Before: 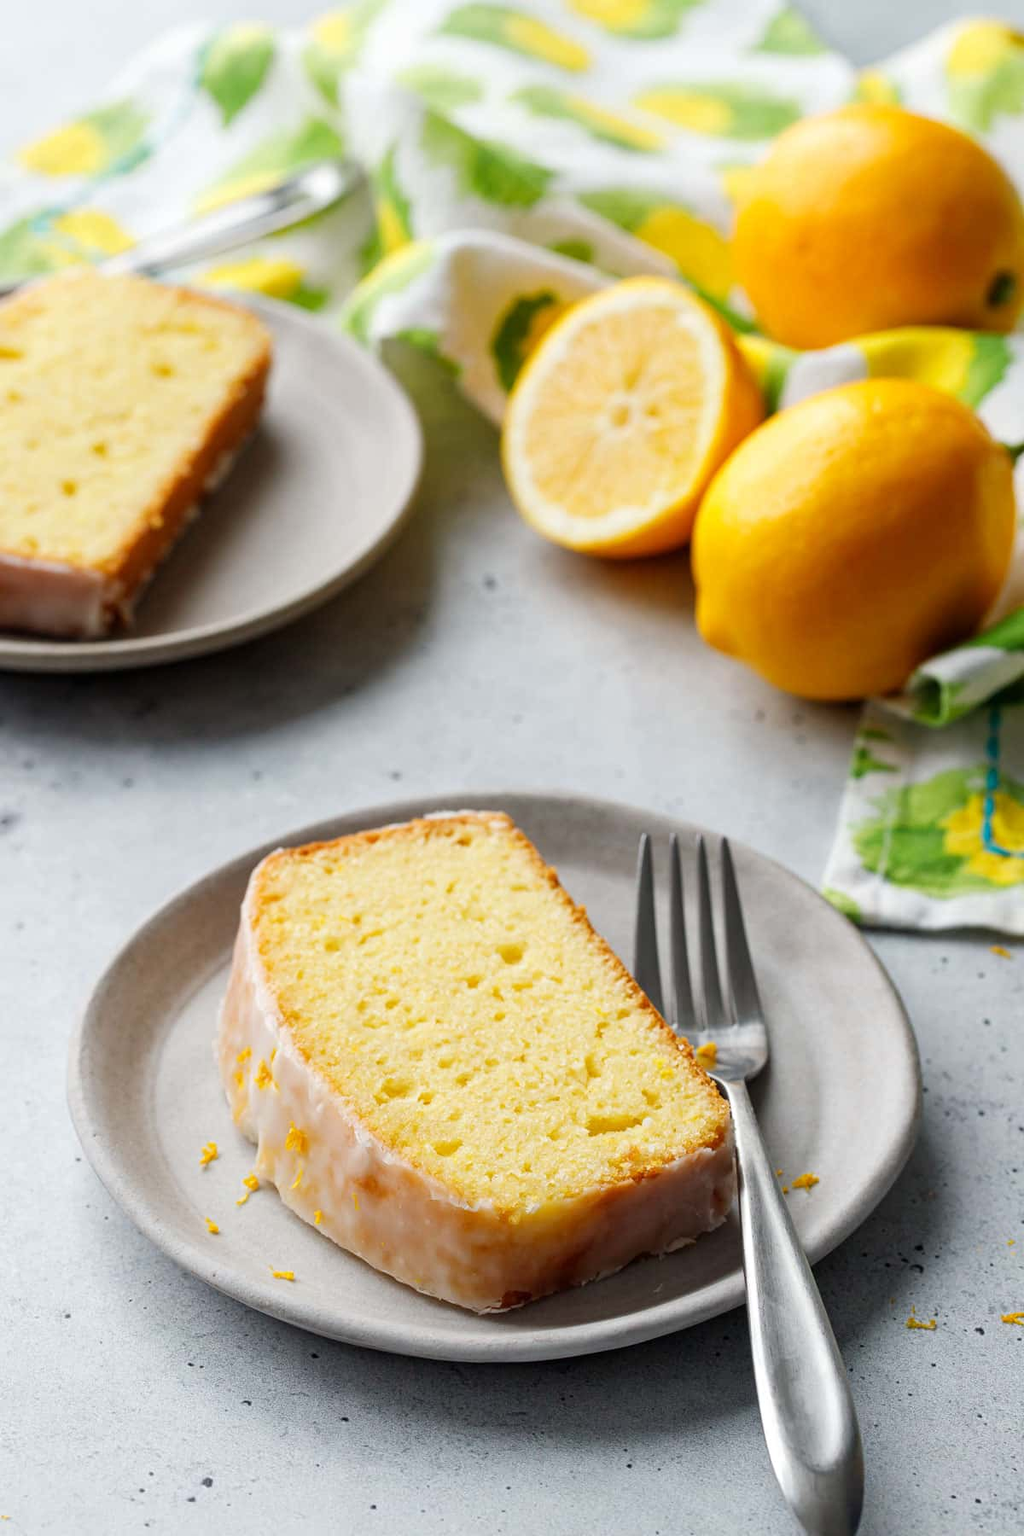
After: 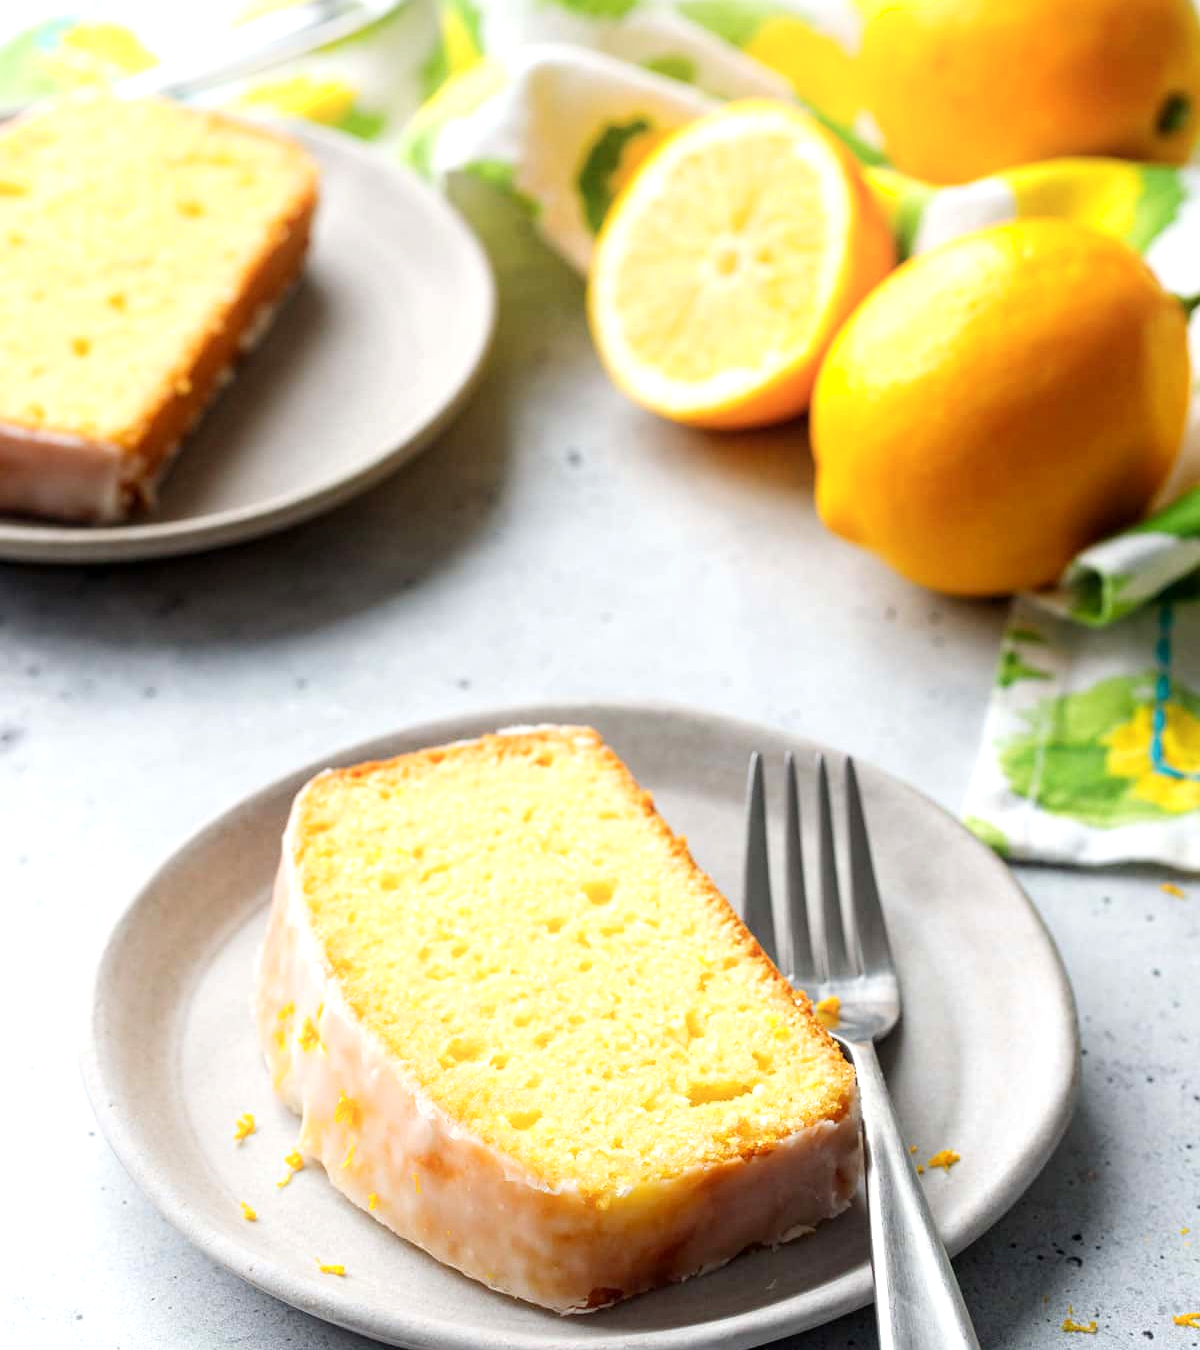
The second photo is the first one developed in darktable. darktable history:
exposure: black level correction 0.001, exposure 0.5 EV, compensate exposure bias true, compensate highlight preservation false
shadows and highlights: shadows -70, highlights 35, soften with gaussian
crop and rotate: top 12.5%, bottom 12.5%
